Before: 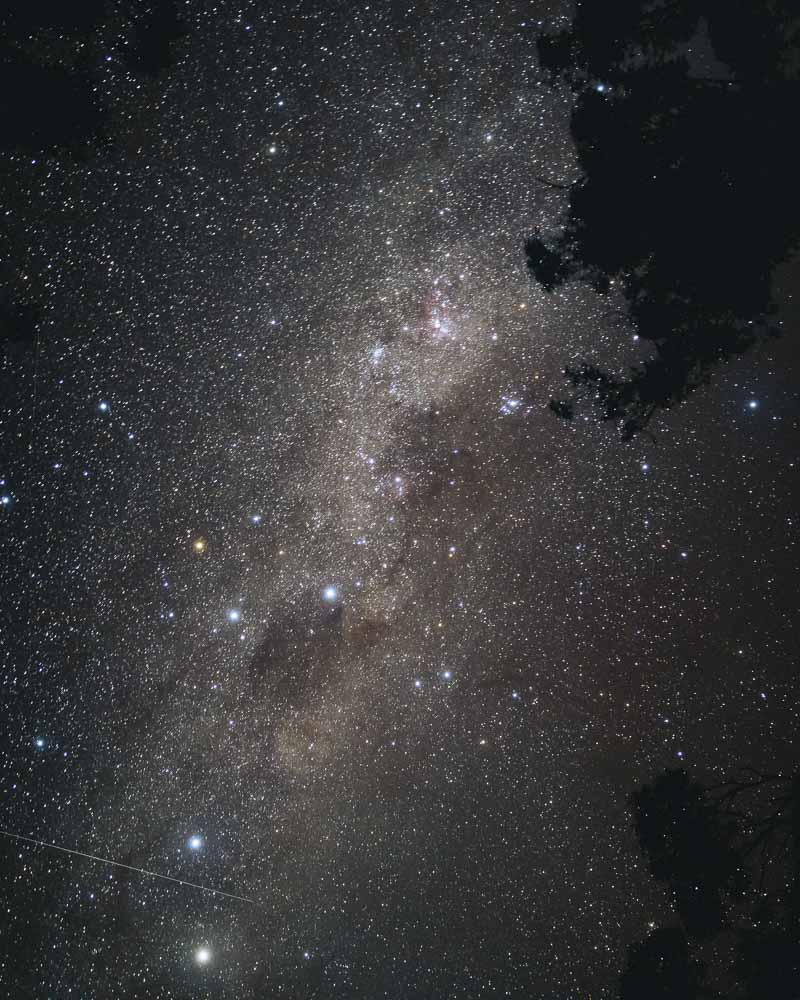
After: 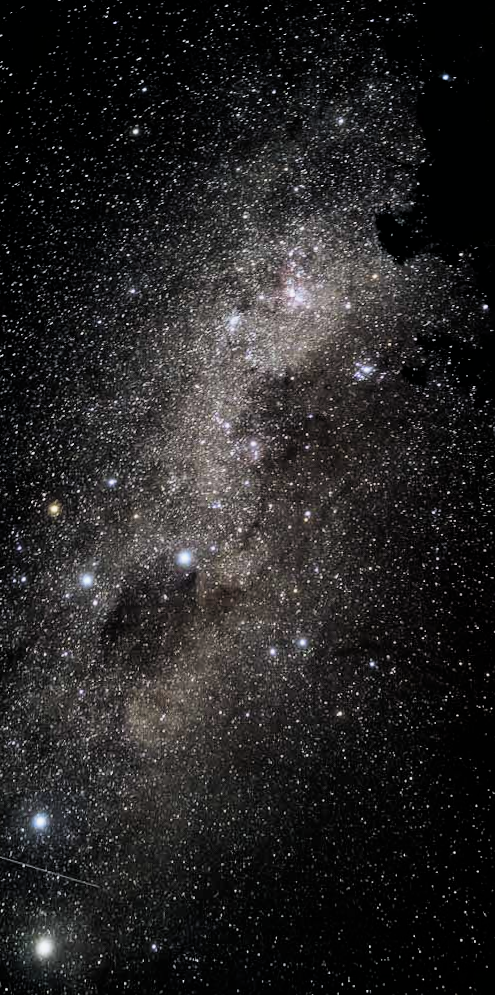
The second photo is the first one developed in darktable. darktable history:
crop and rotate: left 15.546%, right 17.787%
rgb curve: curves: ch0 [(0, 0) (0.078, 0.051) (0.929, 0.956) (1, 1)], compensate middle gray true
filmic rgb: black relative exposure -4 EV, white relative exposure 3 EV, hardness 3.02, contrast 1.4
rotate and perspective: rotation 0.215°, lens shift (vertical) -0.139, crop left 0.069, crop right 0.939, crop top 0.002, crop bottom 0.996
